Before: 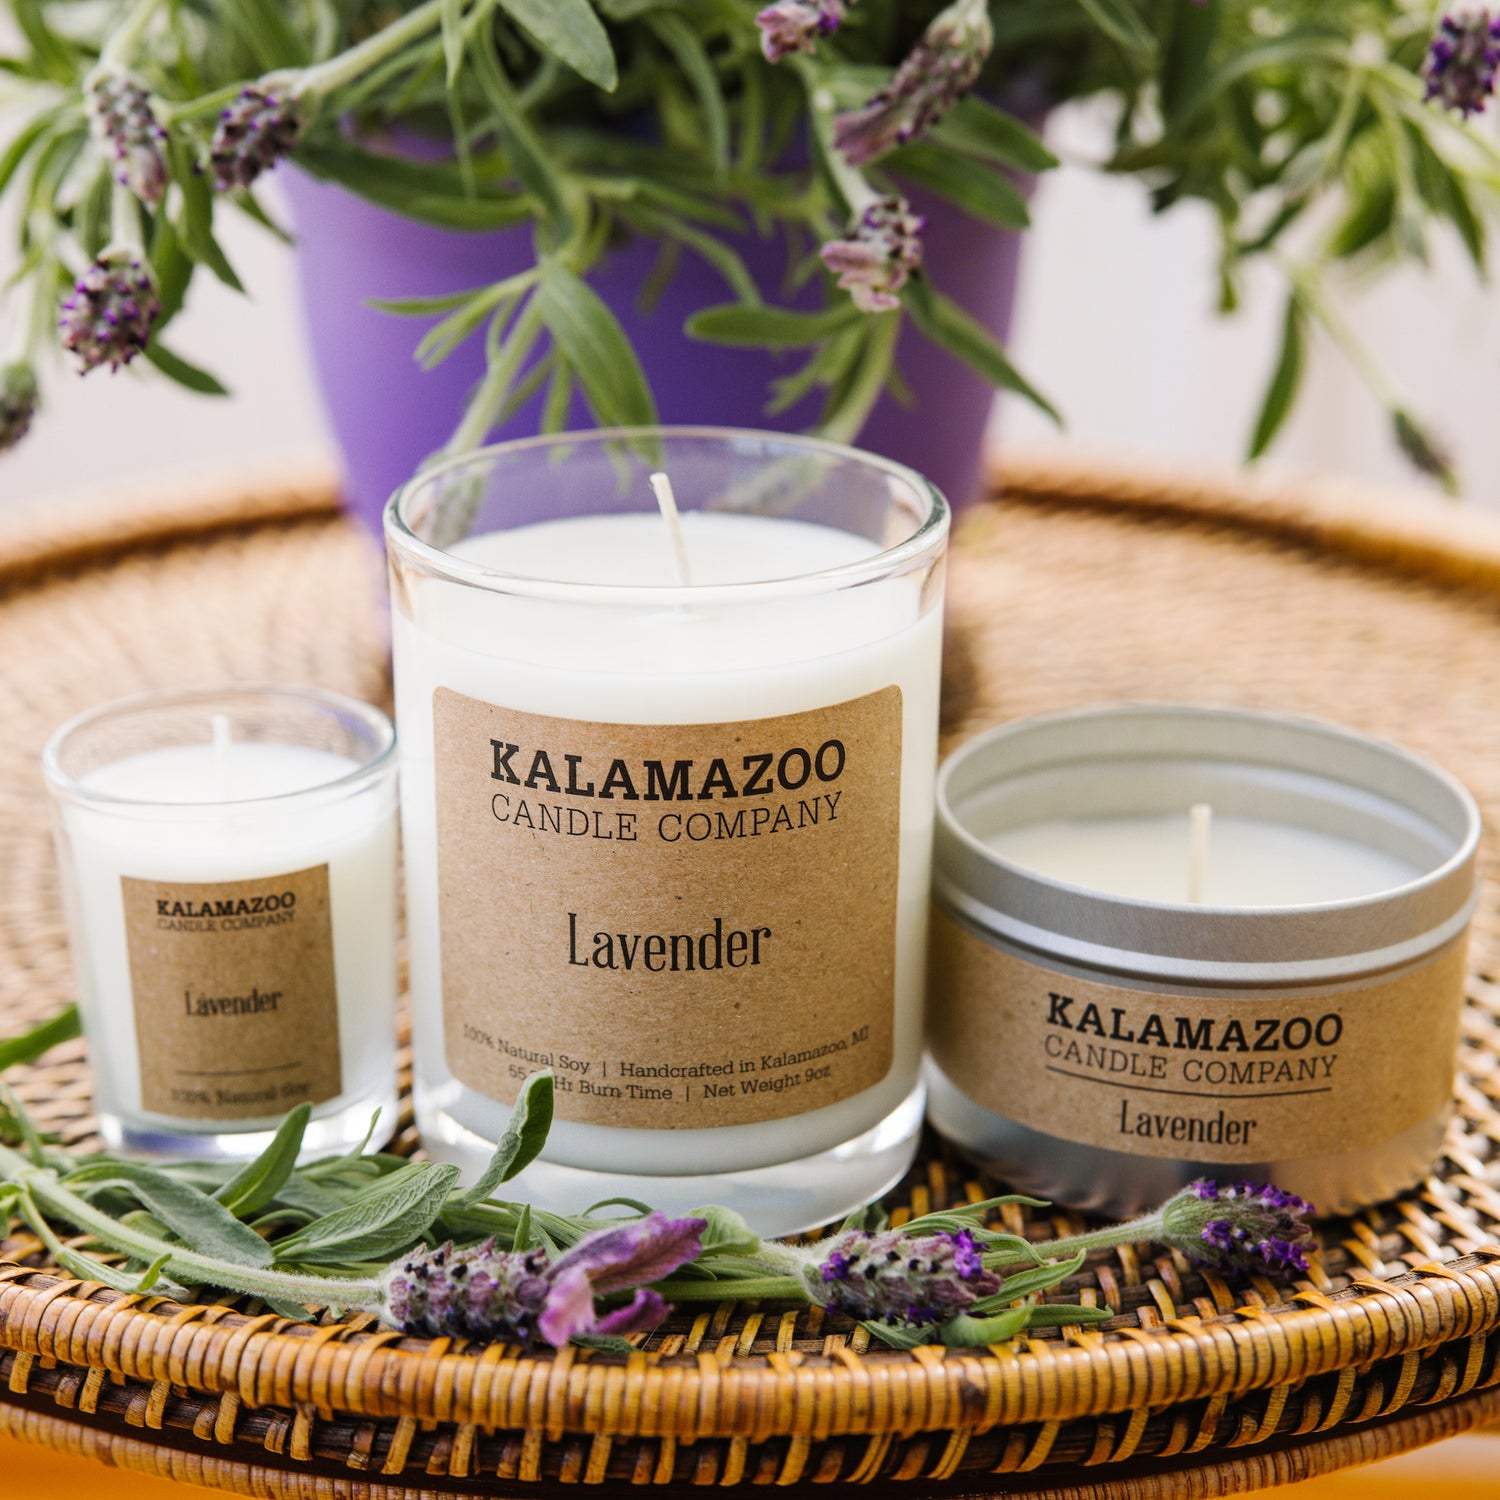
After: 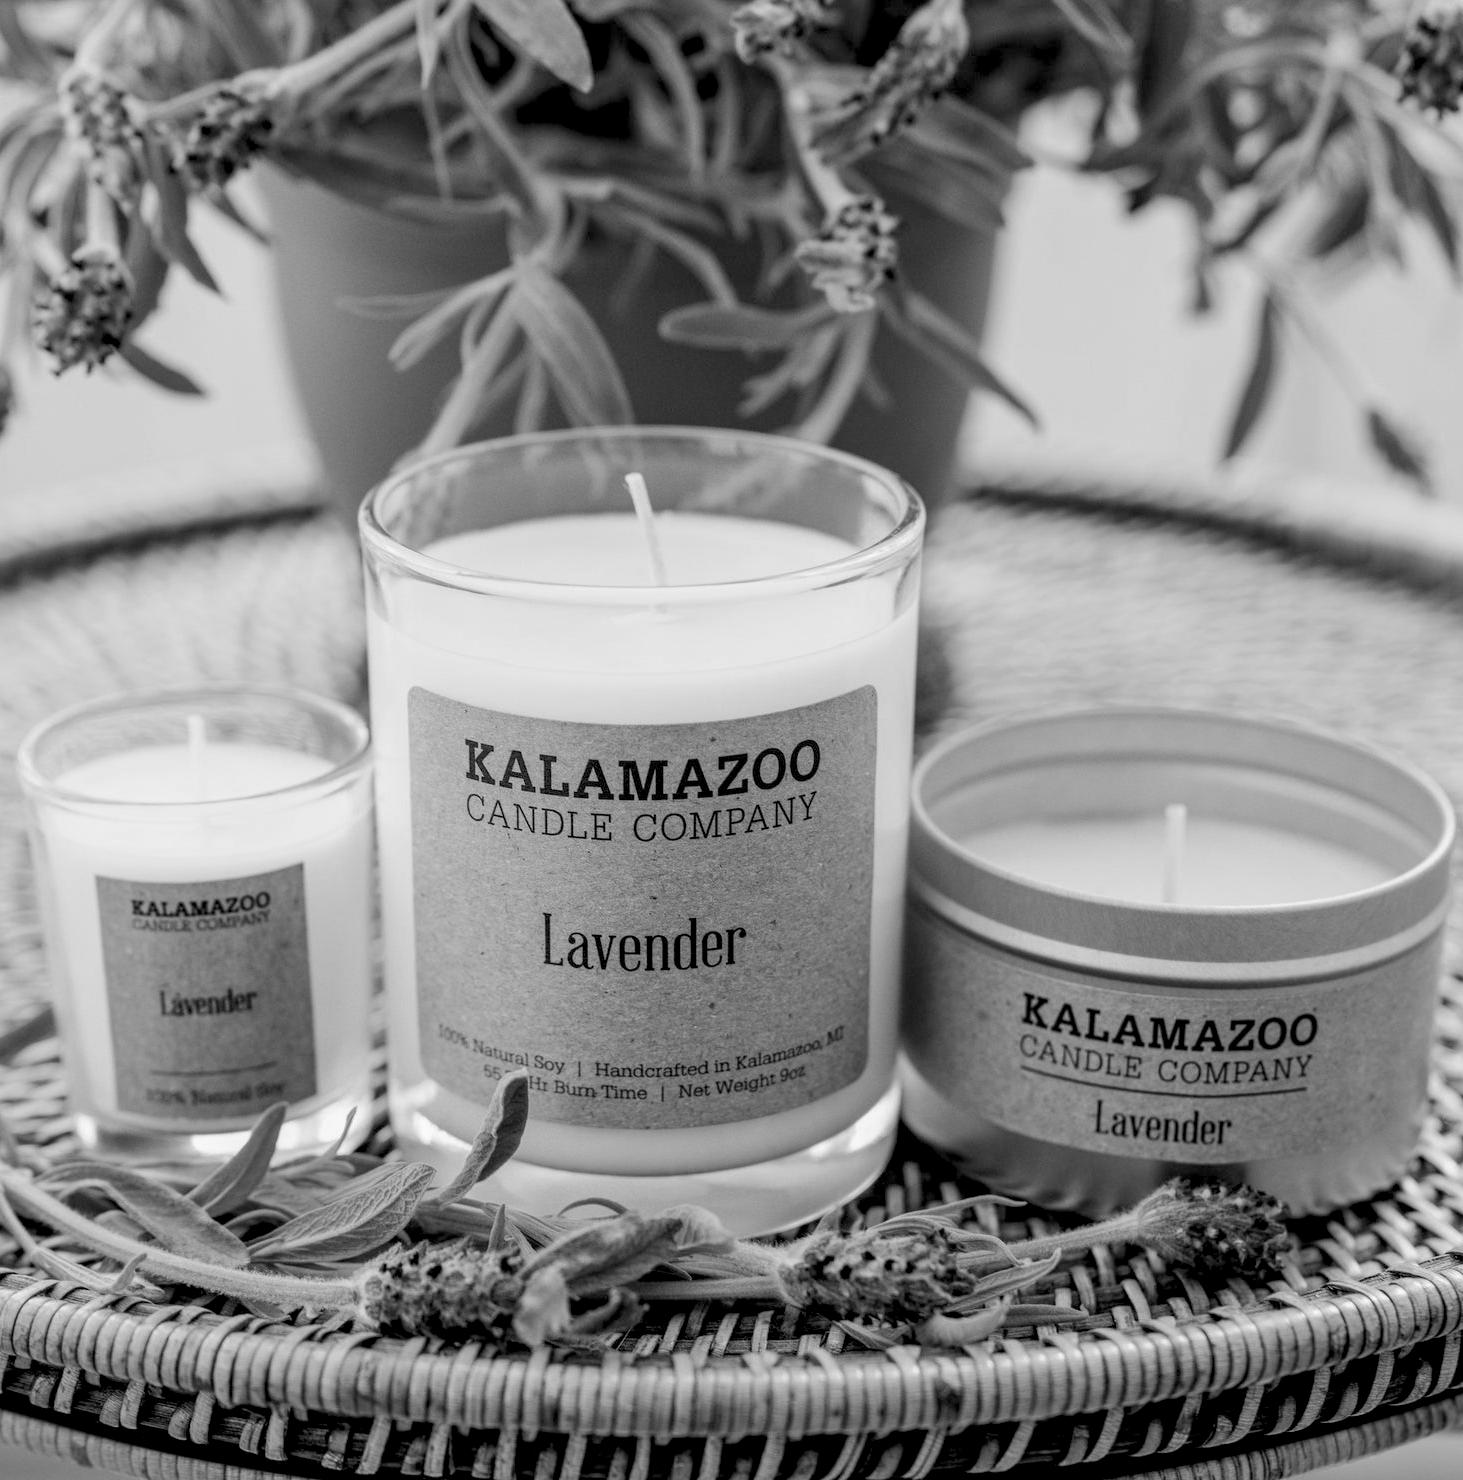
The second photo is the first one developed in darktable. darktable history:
tone equalizer: -8 EV 0.25 EV, -7 EV 0.417 EV, -6 EV 0.417 EV, -5 EV 0.25 EV, -3 EV -0.25 EV, -2 EV -0.417 EV, -1 EV -0.417 EV, +0 EV -0.25 EV, edges refinement/feathering 500, mask exposure compensation -1.57 EV, preserve details guided filter
crop and rotate: left 1.774%, right 0.633%, bottom 1.28%
monochrome: a 32, b 64, size 2.3
local contrast: on, module defaults
rgb levels: levels [[0.01, 0.419, 0.839], [0, 0.5, 1], [0, 0.5, 1]]
